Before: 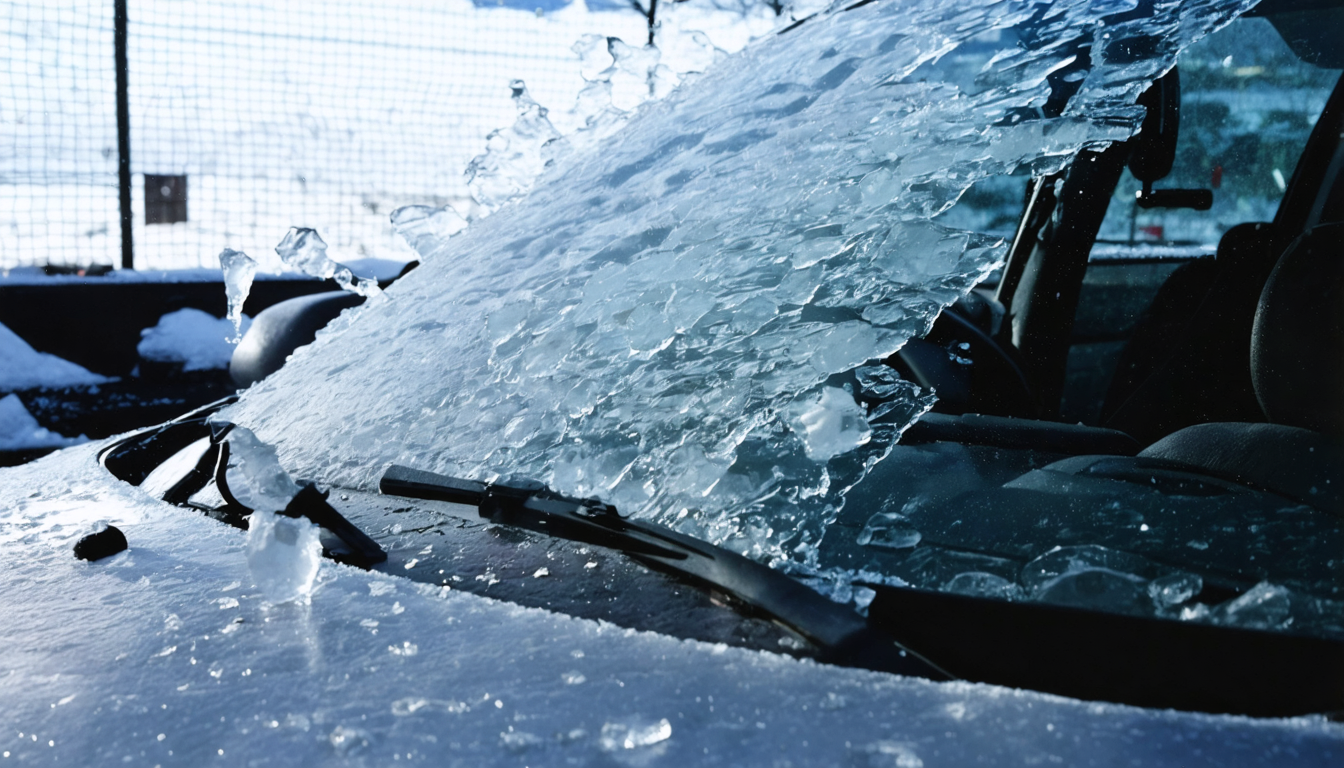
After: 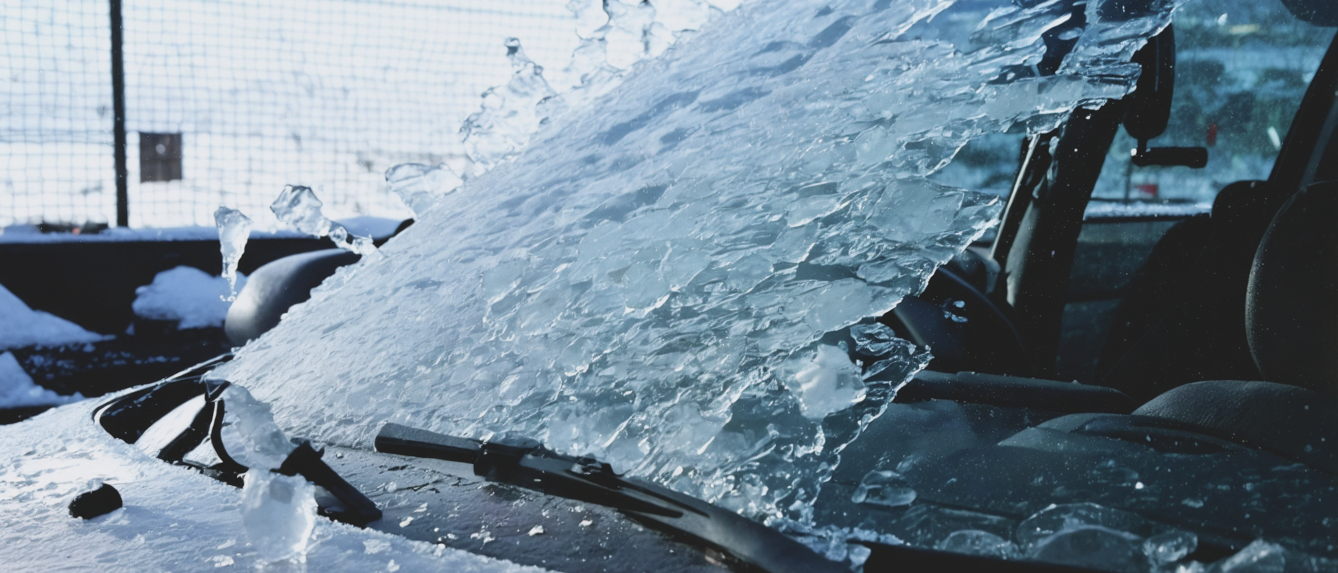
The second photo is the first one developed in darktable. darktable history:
crop: left 0.387%, top 5.469%, bottom 19.809%
contrast brightness saturation: contrast -0.15, brightness 0.05, saturation -0.12
